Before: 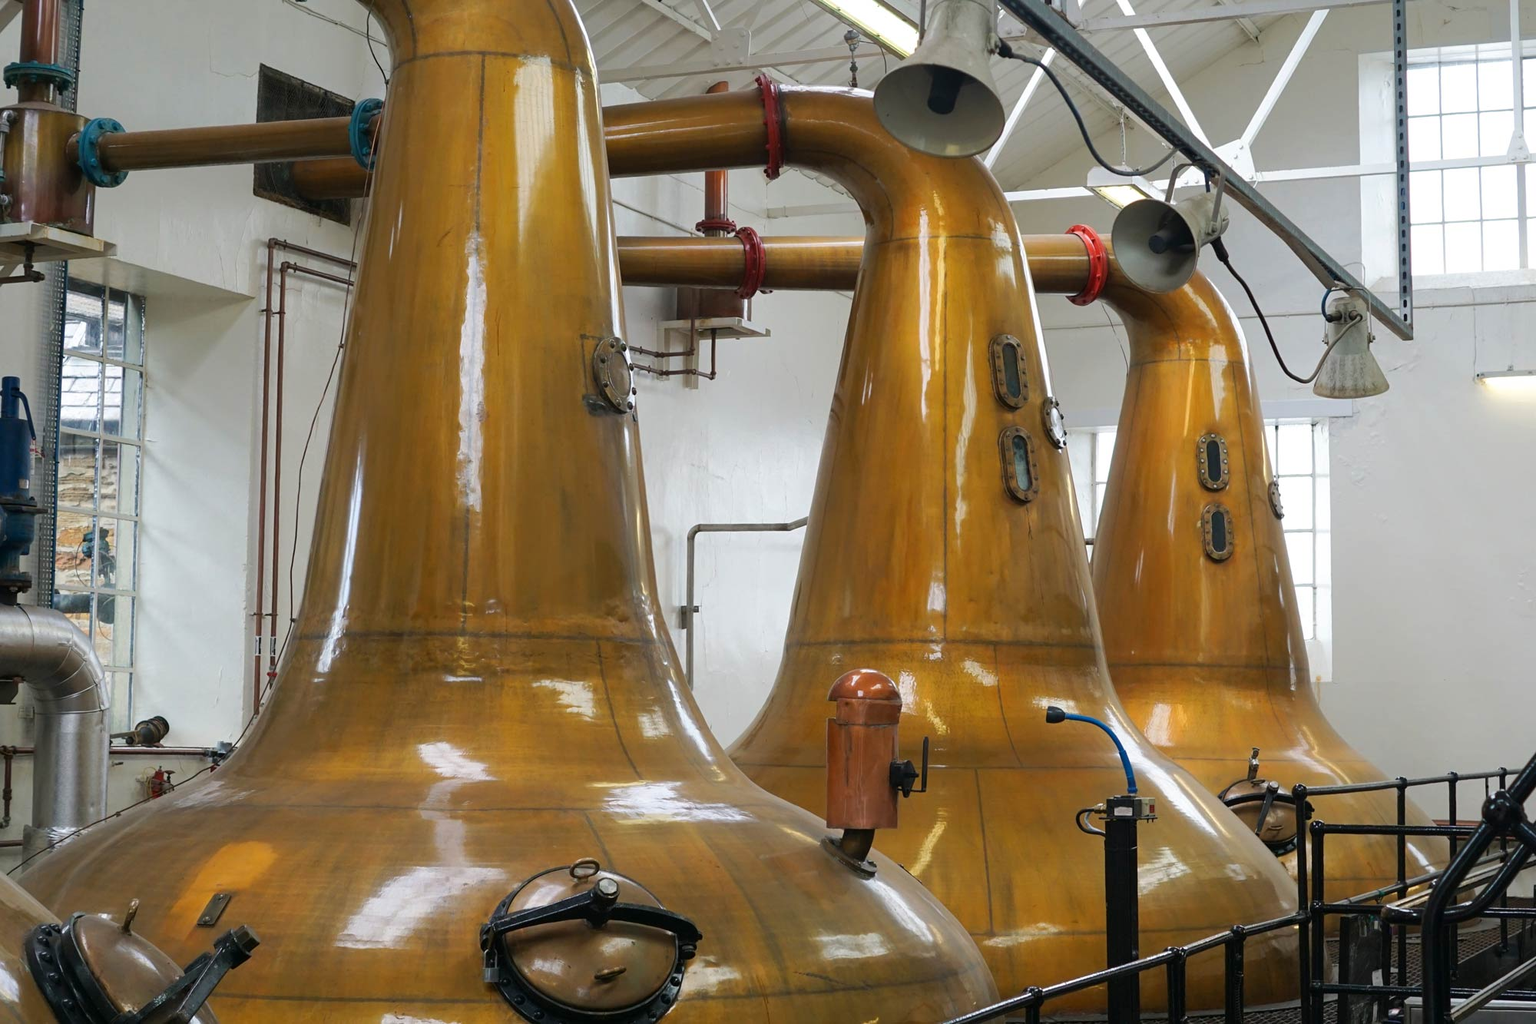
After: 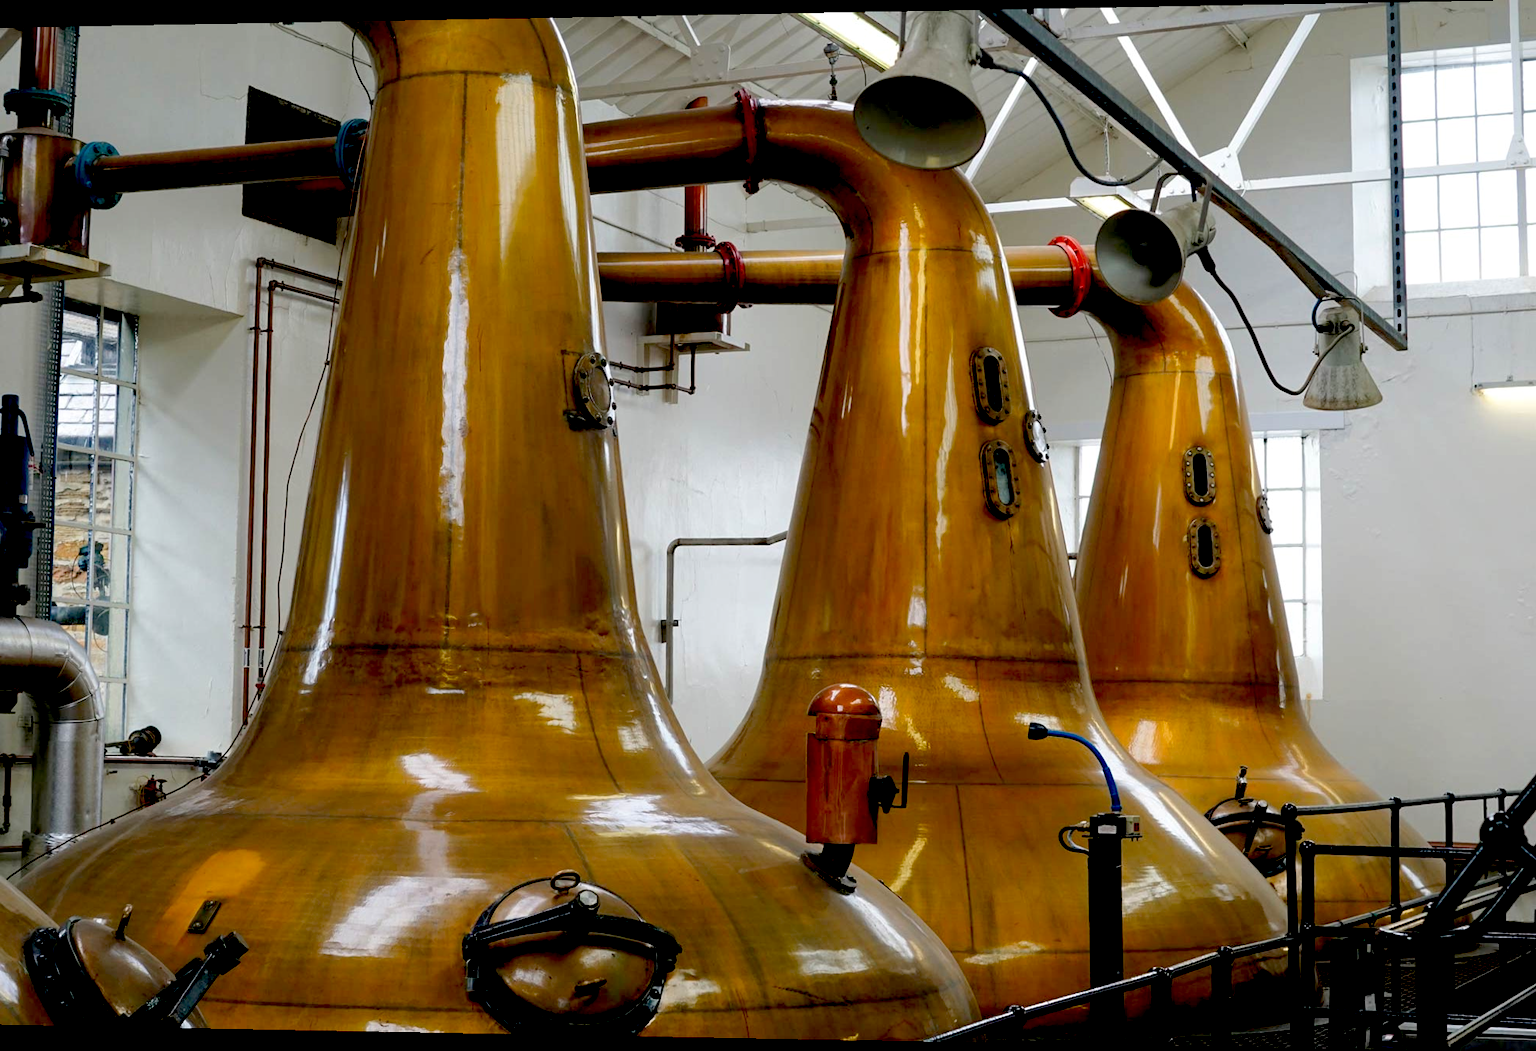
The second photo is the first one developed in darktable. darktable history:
exposure: black level correction 0.047, exposure 0.013 EV, compensate highlight preservation false
rotate and perspective: lens shift (horizontal) -0.055, automatic cropping off
